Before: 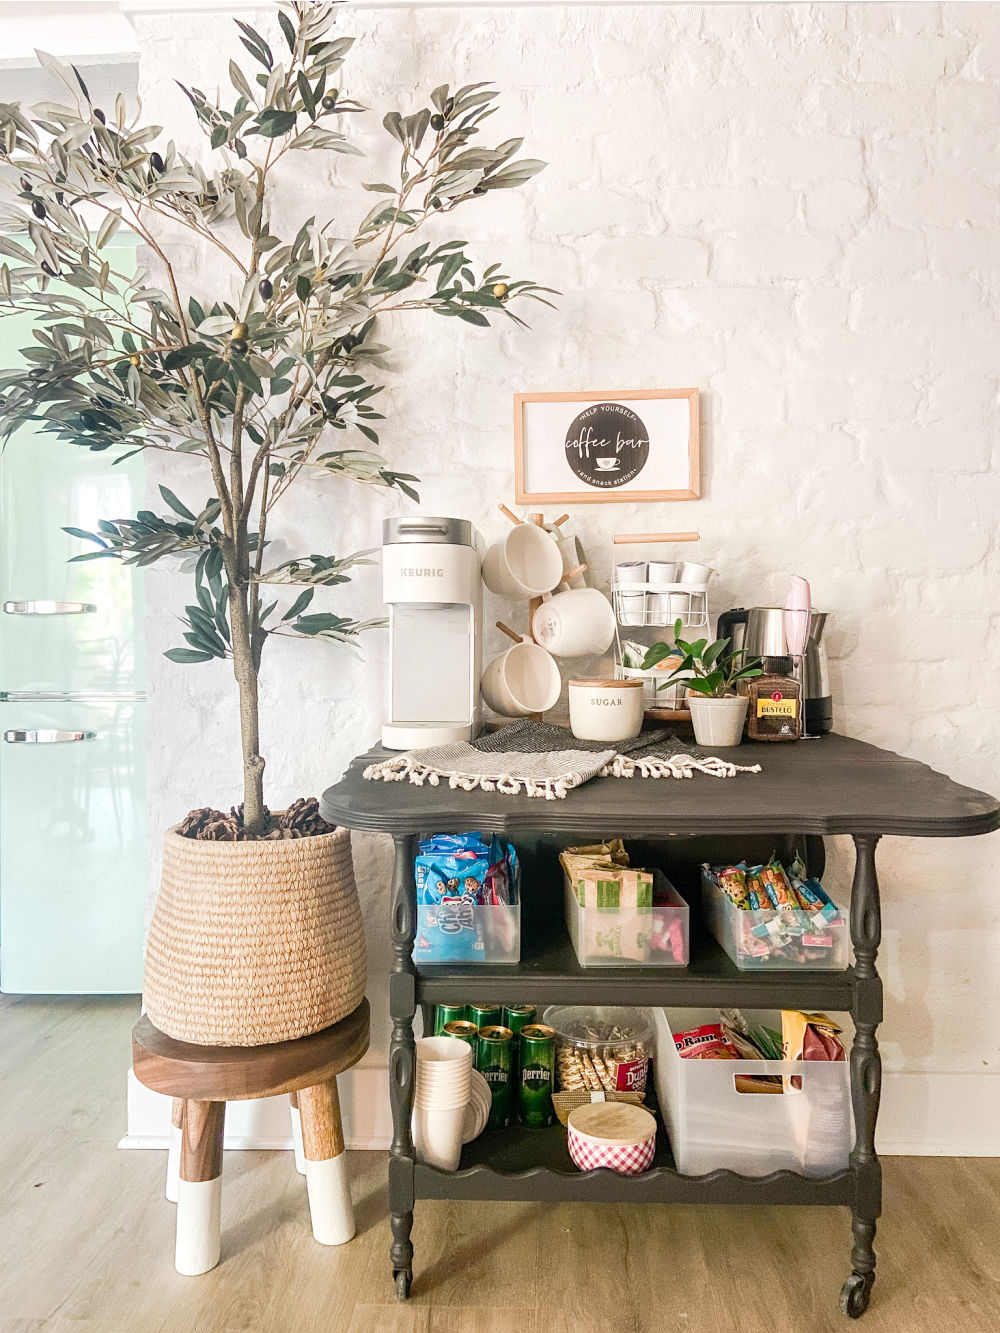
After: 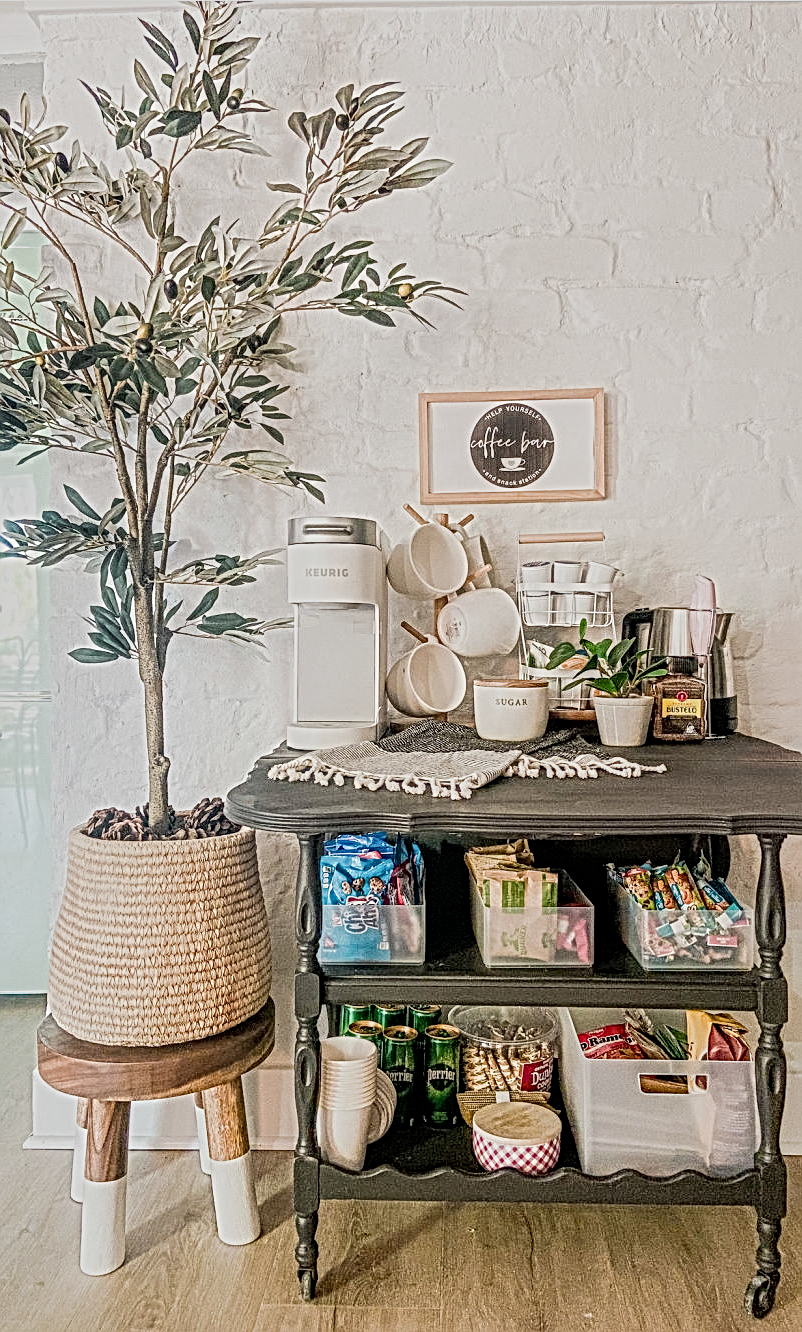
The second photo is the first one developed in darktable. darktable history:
shadows and highlights: shadows 25, highlights -25
crop and rotate: left 9.597%, right 10.195%
local contrast: mode bilateral grid, contrast 20, coarseness 3, detail 300%, midtone range 0.2
filmic rgb: black relative exposure -7.65 EV, white relative exposure 4.56 EV, hardness 3.61
